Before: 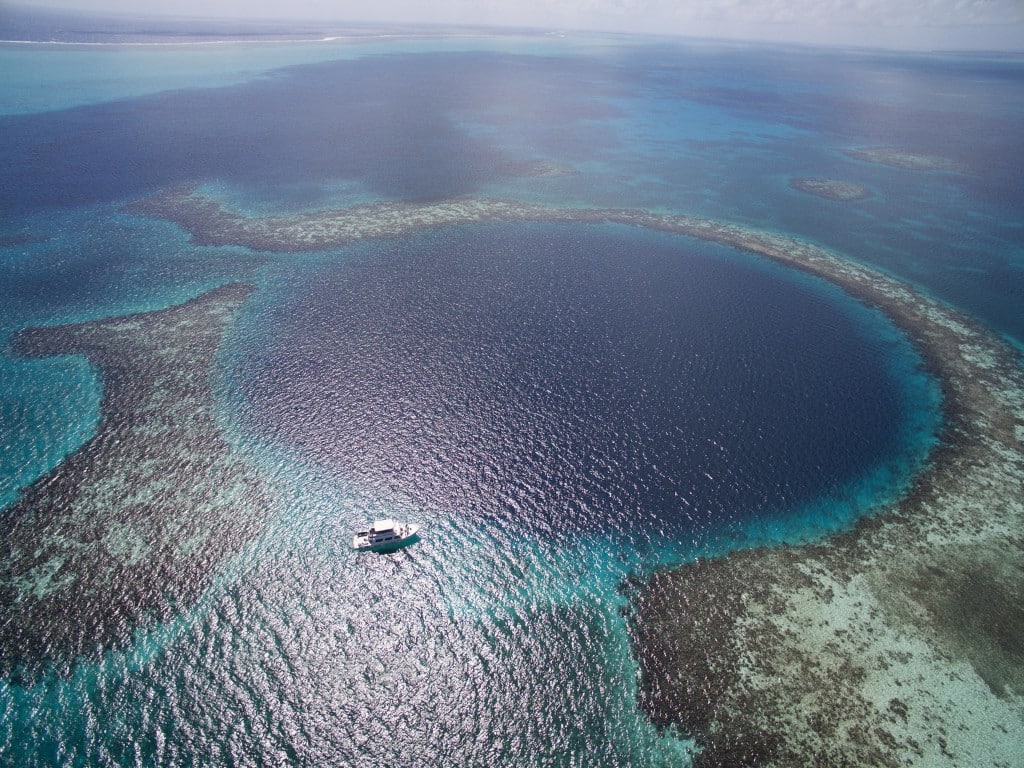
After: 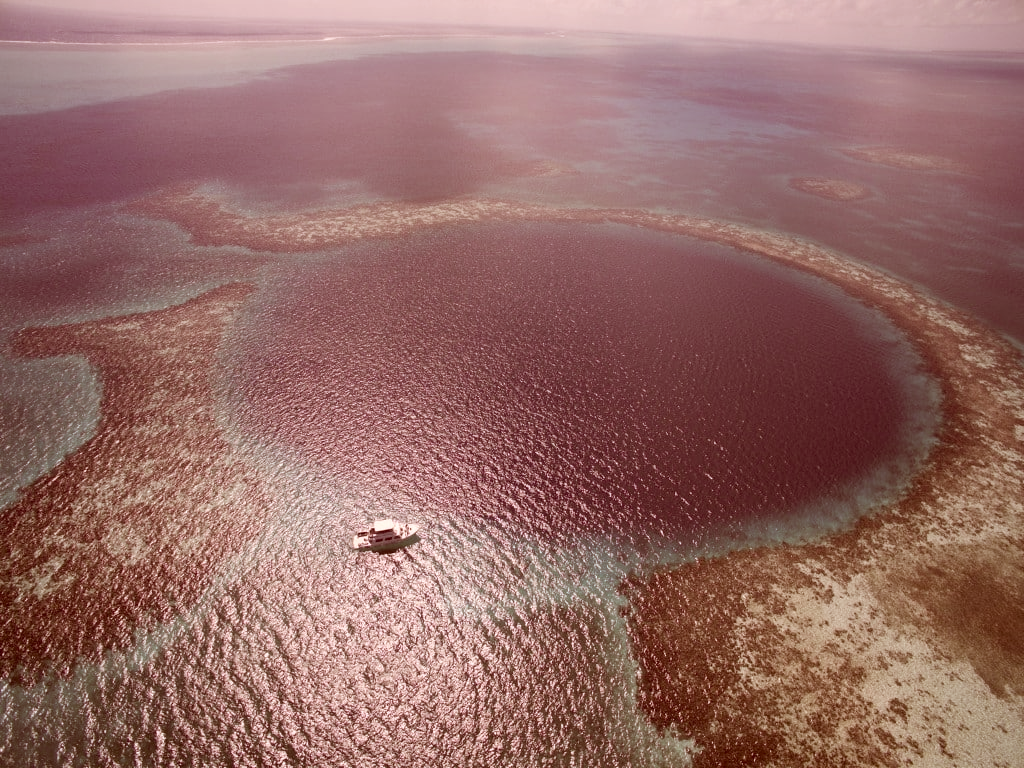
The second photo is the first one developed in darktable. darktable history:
color correction: highlights a* 9.46, highlights b* 8.66, shadows a* 39.49, shadows b* 39.44, saturation 0.815
color zones: curves: ch0 [(0, 0.5) (0.143, 0.52) (0.286, 0.5) (0.429, 0.5) (0.571, 0.5) (0.714, 0.5) (0.857, 0.5) (1, 0.5)]; ch1 [(0, 0.489) (0.155, 0.45) (0.286, 0.466) (0.429, 0.5) (0.571, 0.5) (0.714, 0.5) (0.857, 0.5) (1, 0.489)]
